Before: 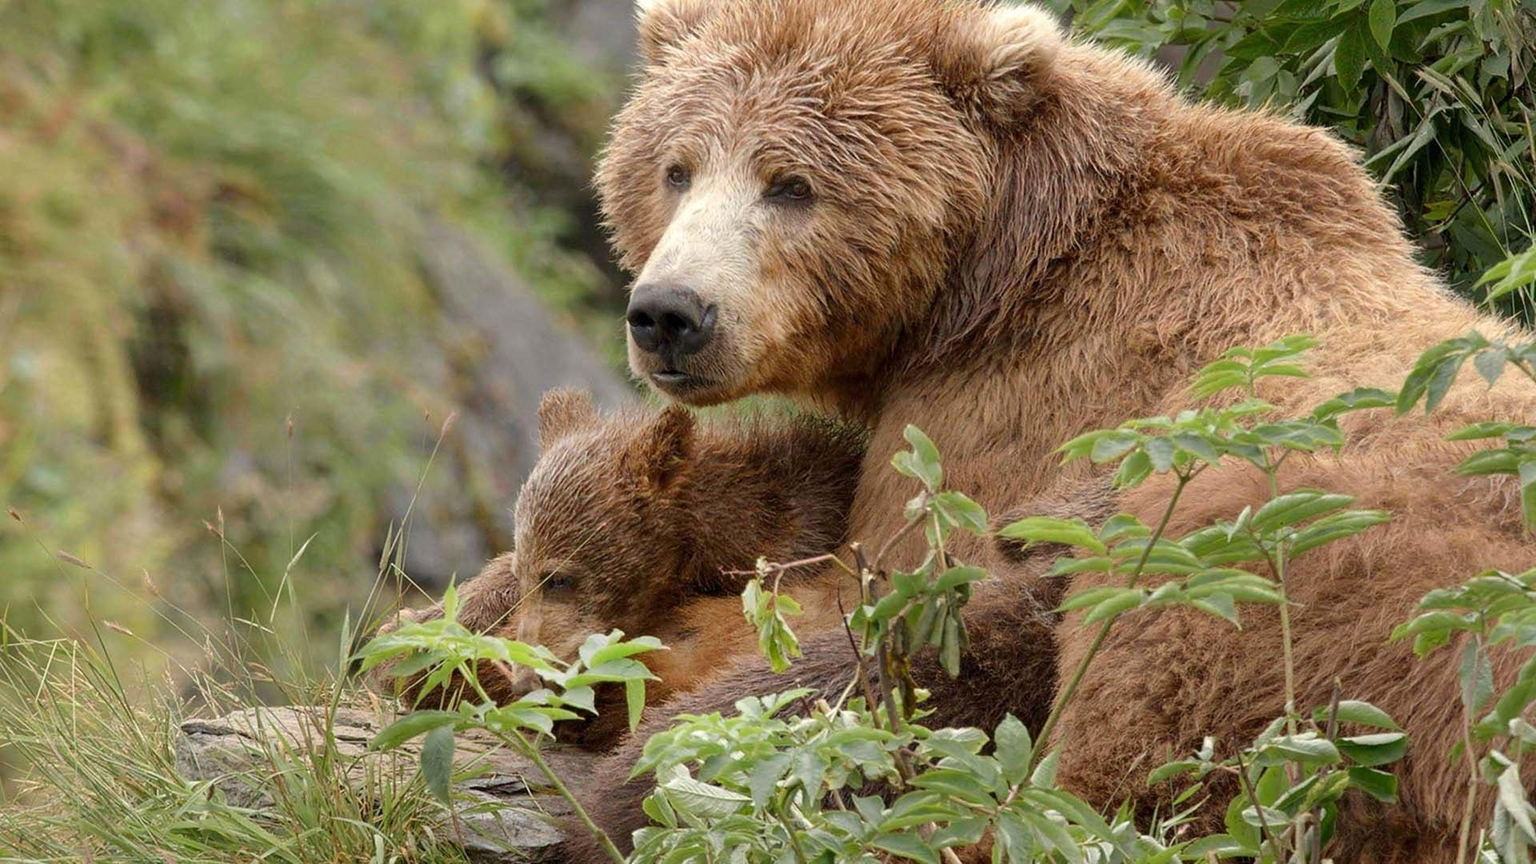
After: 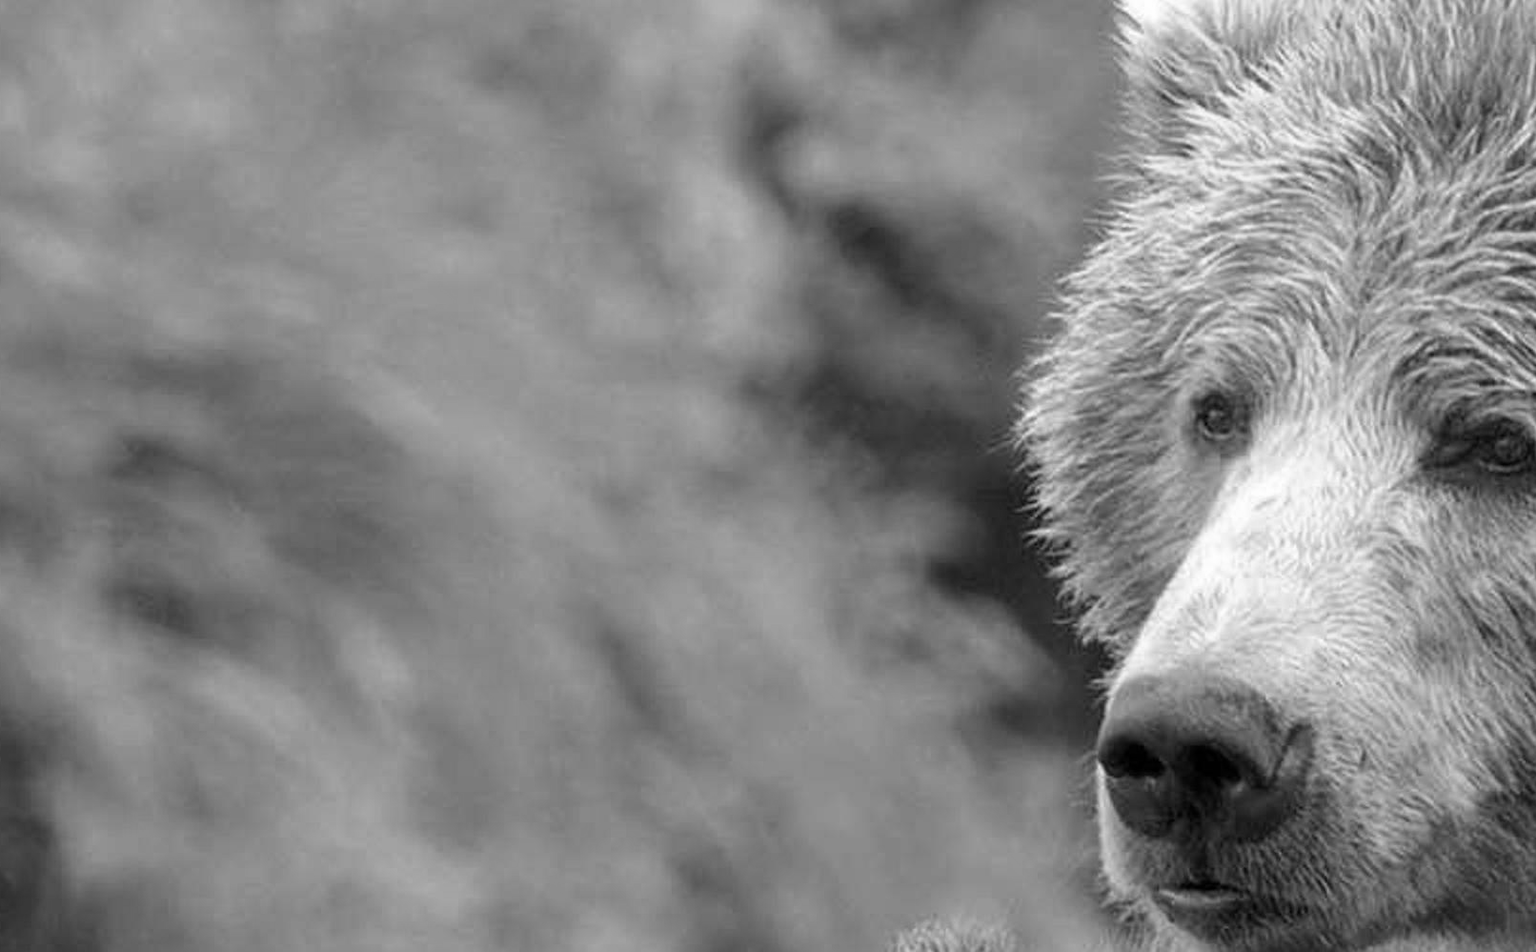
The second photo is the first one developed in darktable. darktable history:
crop and rotate: left 10.817%, top 0.062%, right 47.194%, bottom 53.626%
monochrome: on, module defaults
